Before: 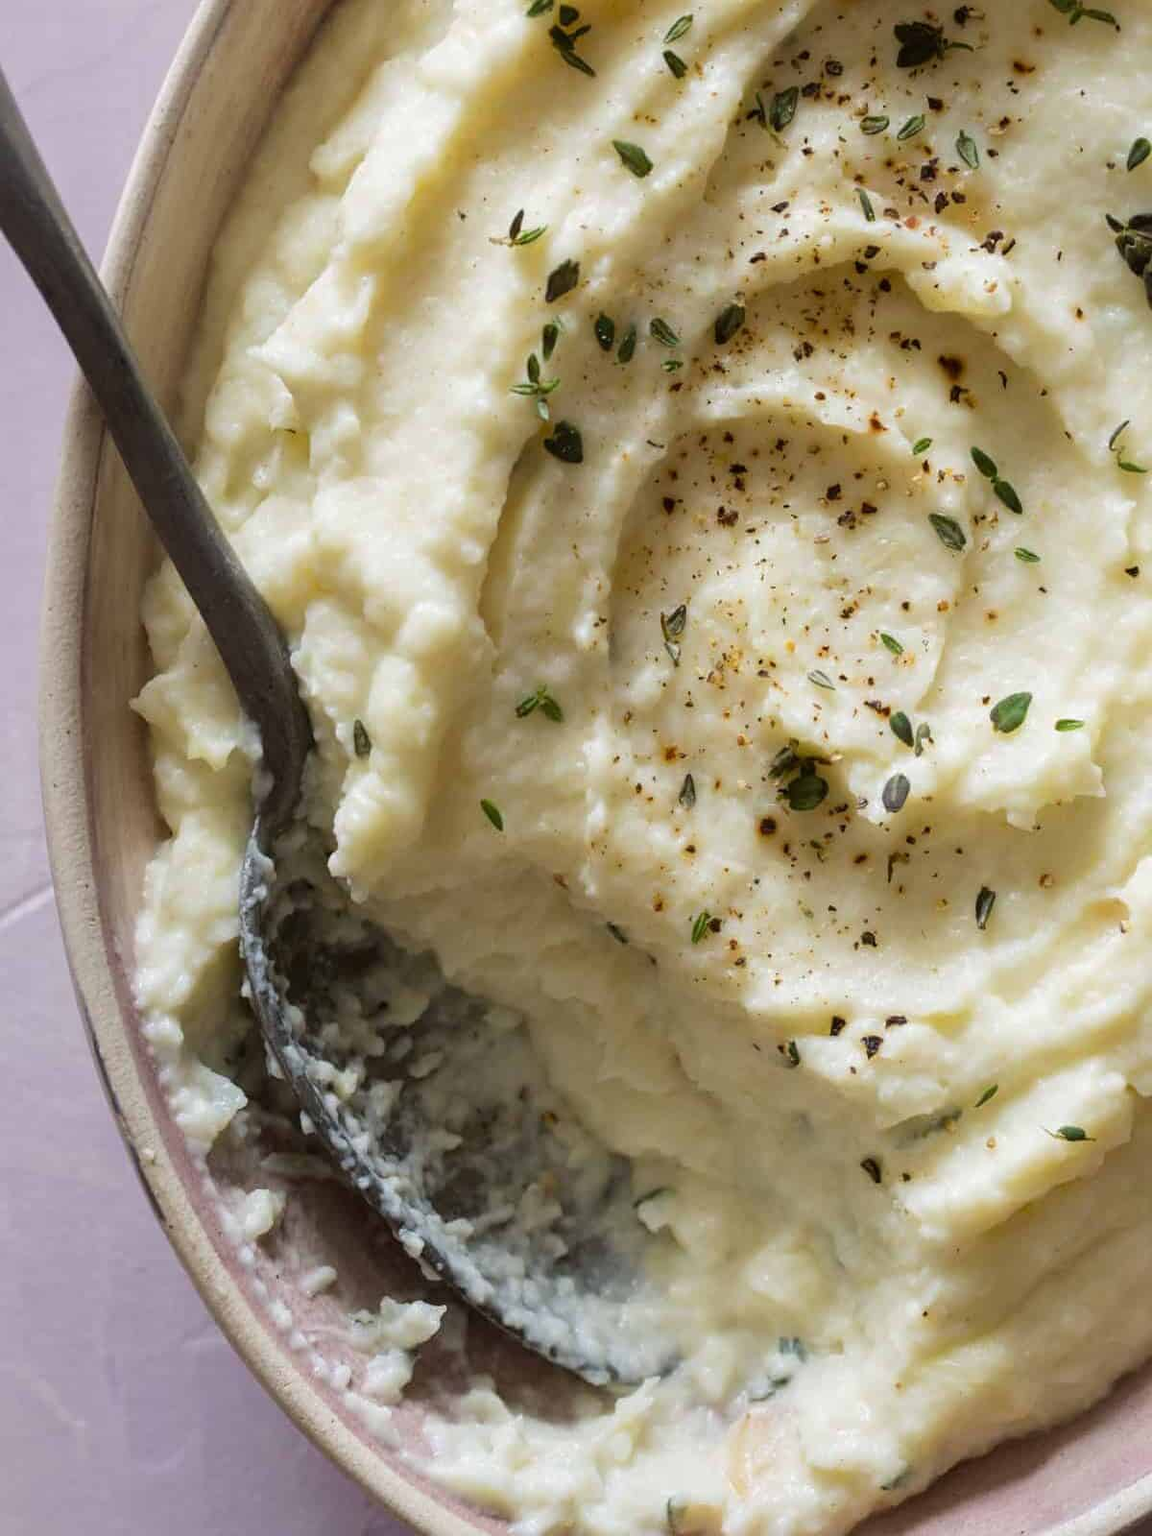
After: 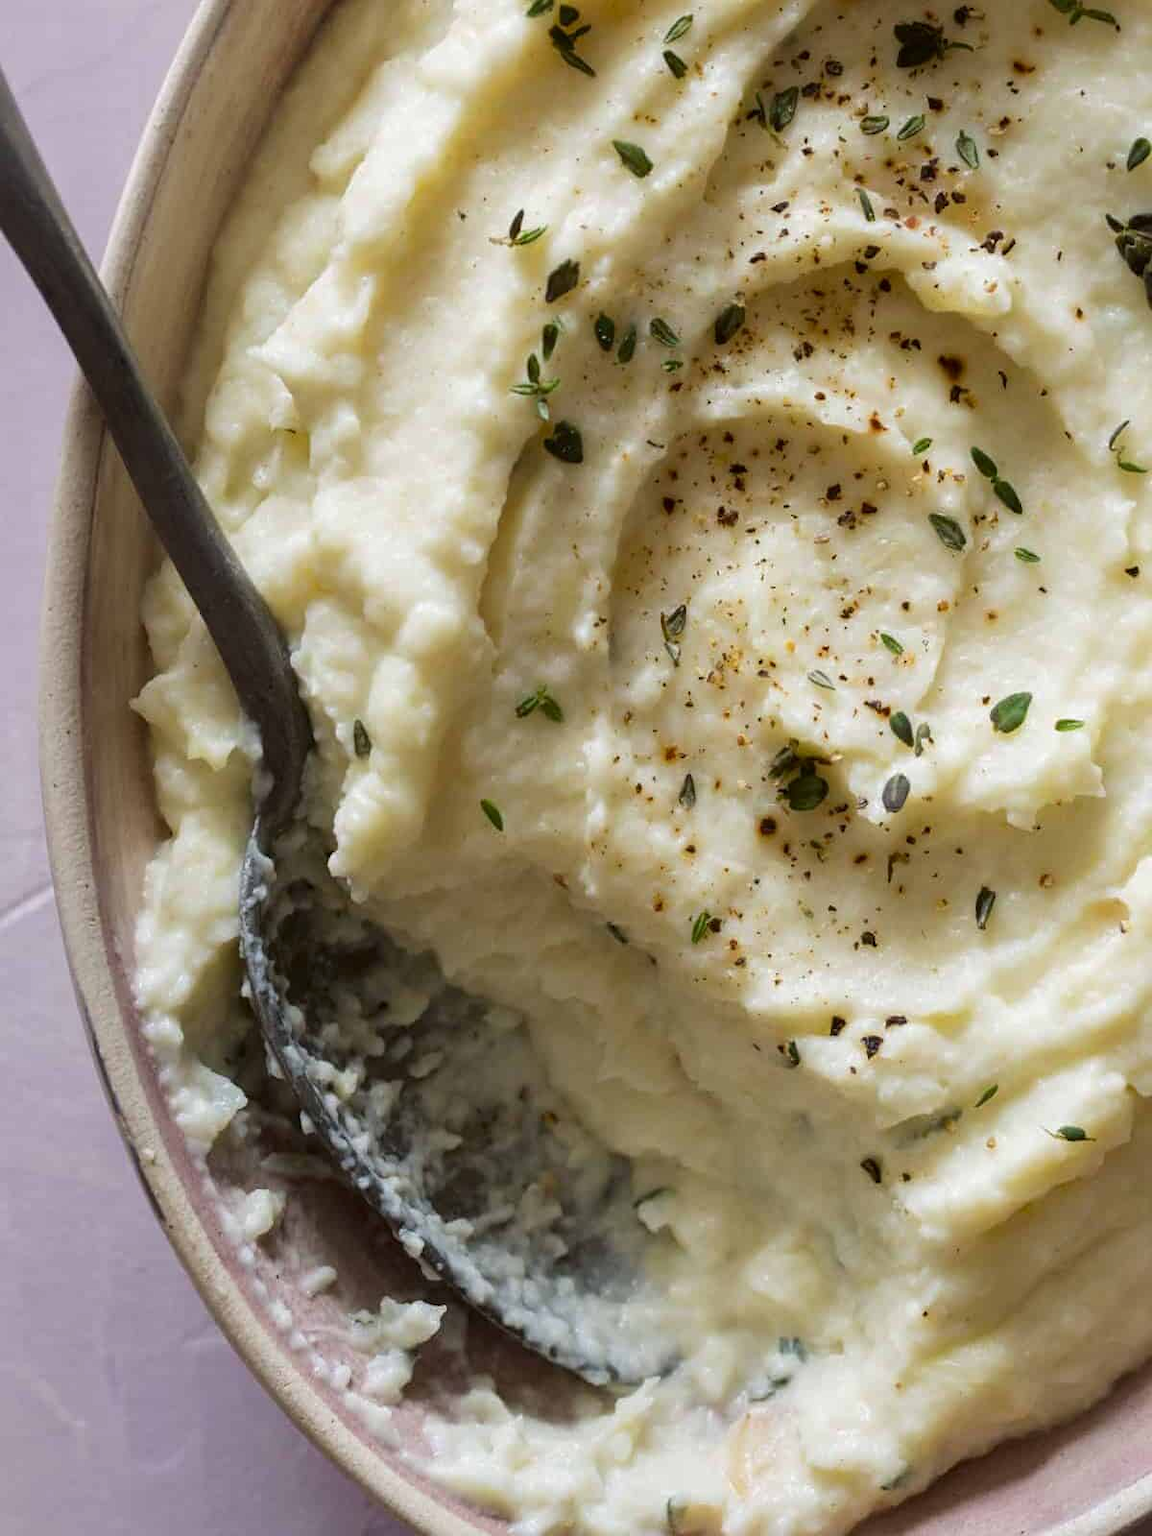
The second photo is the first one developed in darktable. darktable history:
contrast brightness saturation: contrast 0.03, brightness -0.04
